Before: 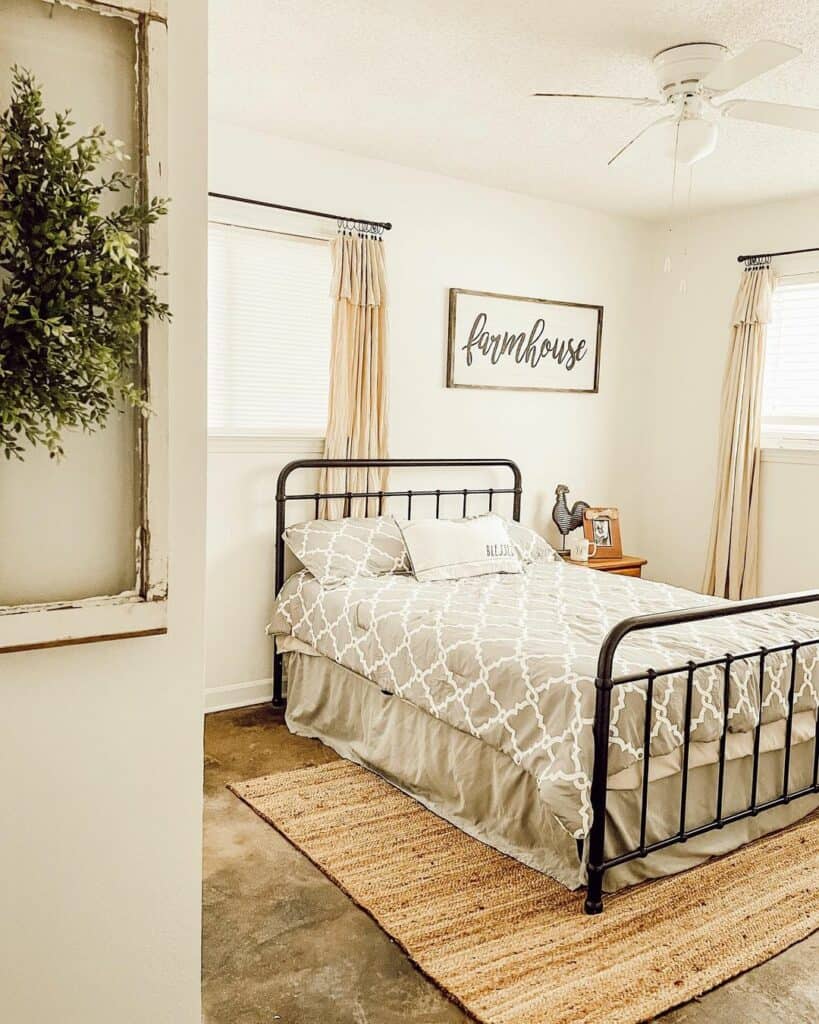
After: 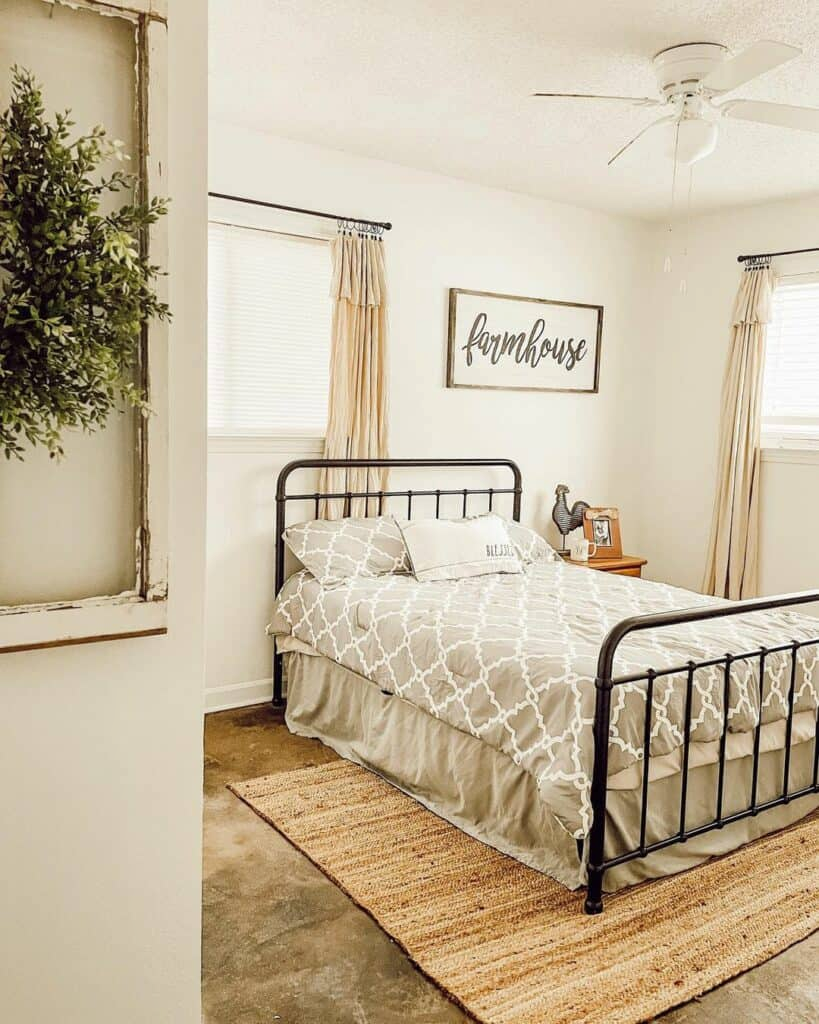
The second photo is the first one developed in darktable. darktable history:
shadows and highlights: shadows 25.59, highlights -23.19
